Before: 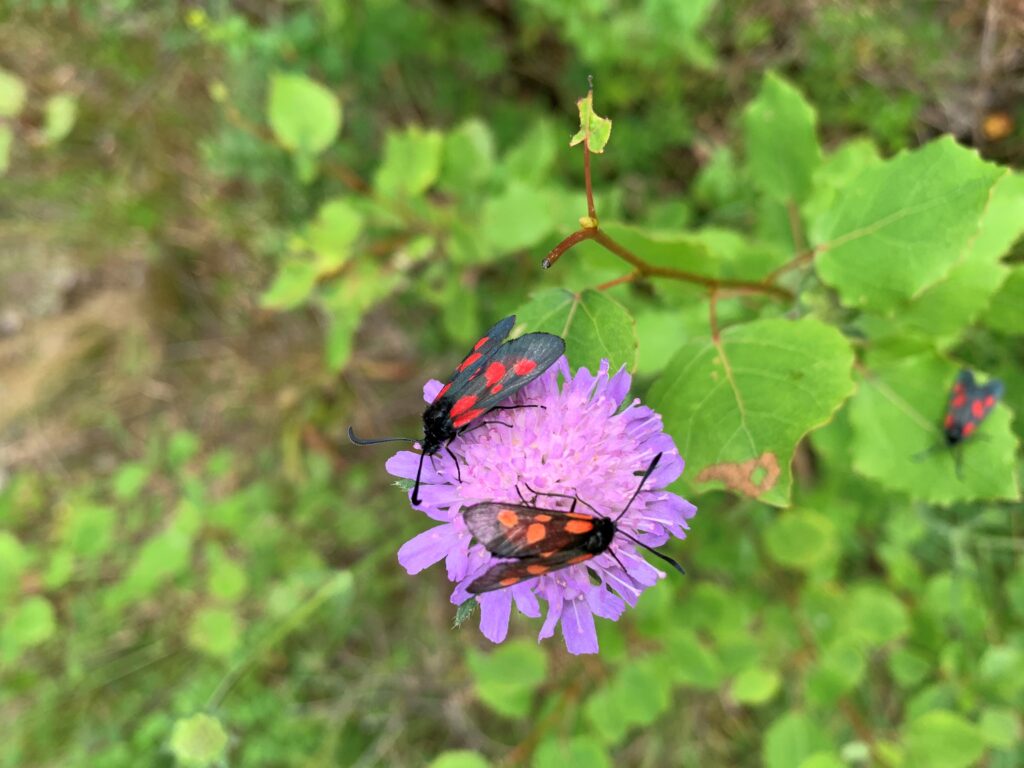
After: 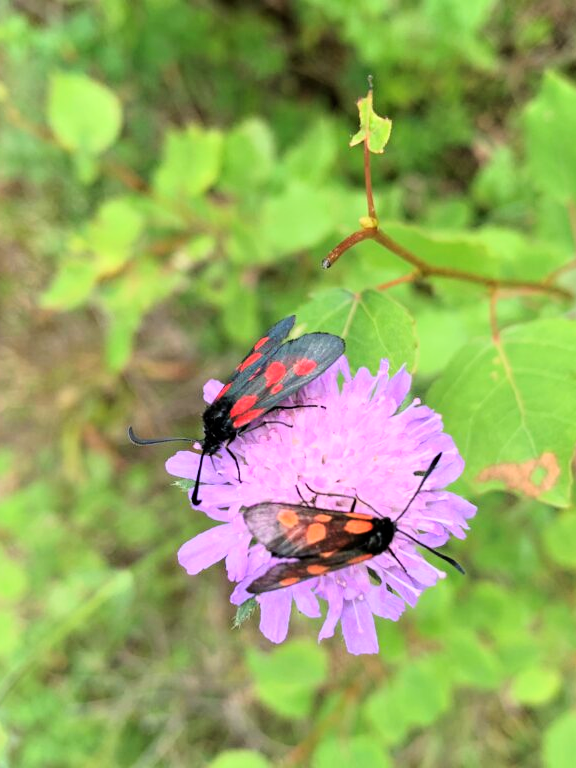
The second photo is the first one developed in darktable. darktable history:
shadows and highlights: shadows -40.15, highlights 62.88, soften with gaussian
crop: left 21.496%, right 22.254%
tone curve: curves: ch0 [(0, 0) (0.004, 0.001) (0.133, 0.112) (0.325, 0.362) (0.832, 0.893) (1, 1)], color space Lab, linked channels, preserve colors none
